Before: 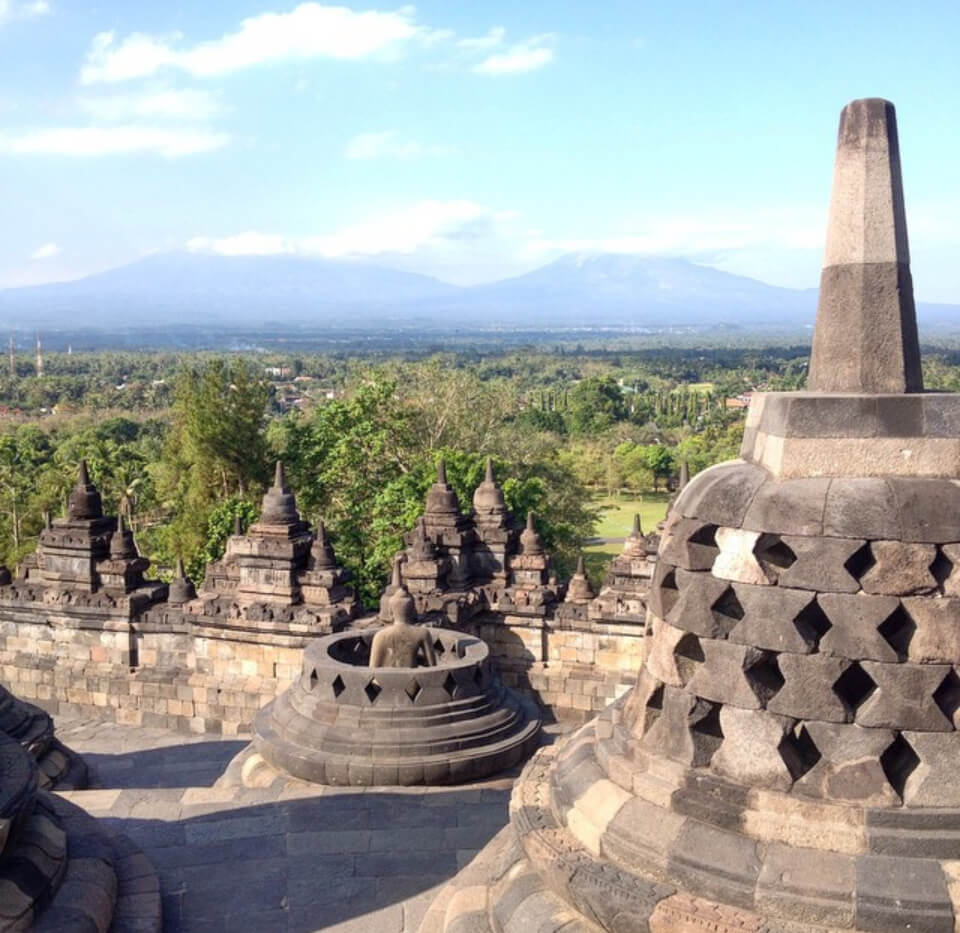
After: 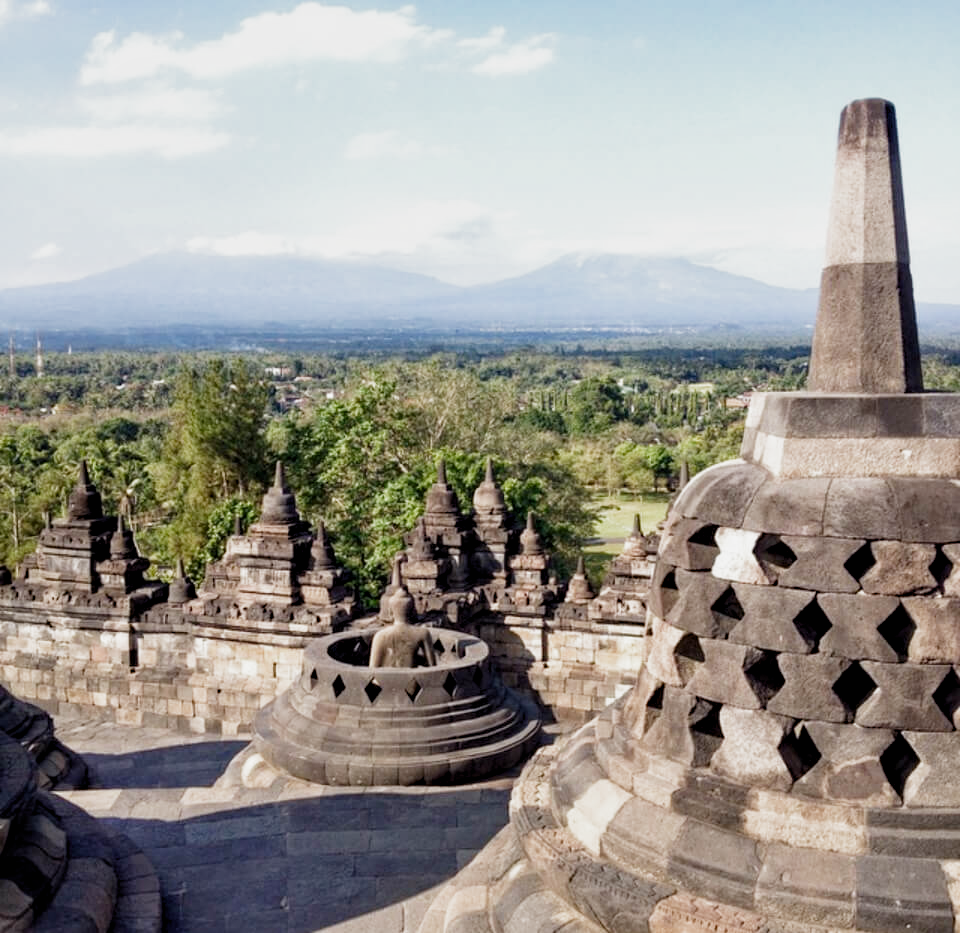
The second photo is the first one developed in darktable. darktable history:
contrast equalizer: y [[0.524, 0.538, 0.547, 0.548, 0.538, 0.524], [0.5 ×6], [0.5 ×6], [0 ×6], [0 ×6]]
haze removal: compatibility mode true, adaptive false
filmic rgb: black relative exposure -11.31 EV, white relative exposure 3.22 EV, hardness 6.73, preserve chrominance no, color science v5 (2021)
